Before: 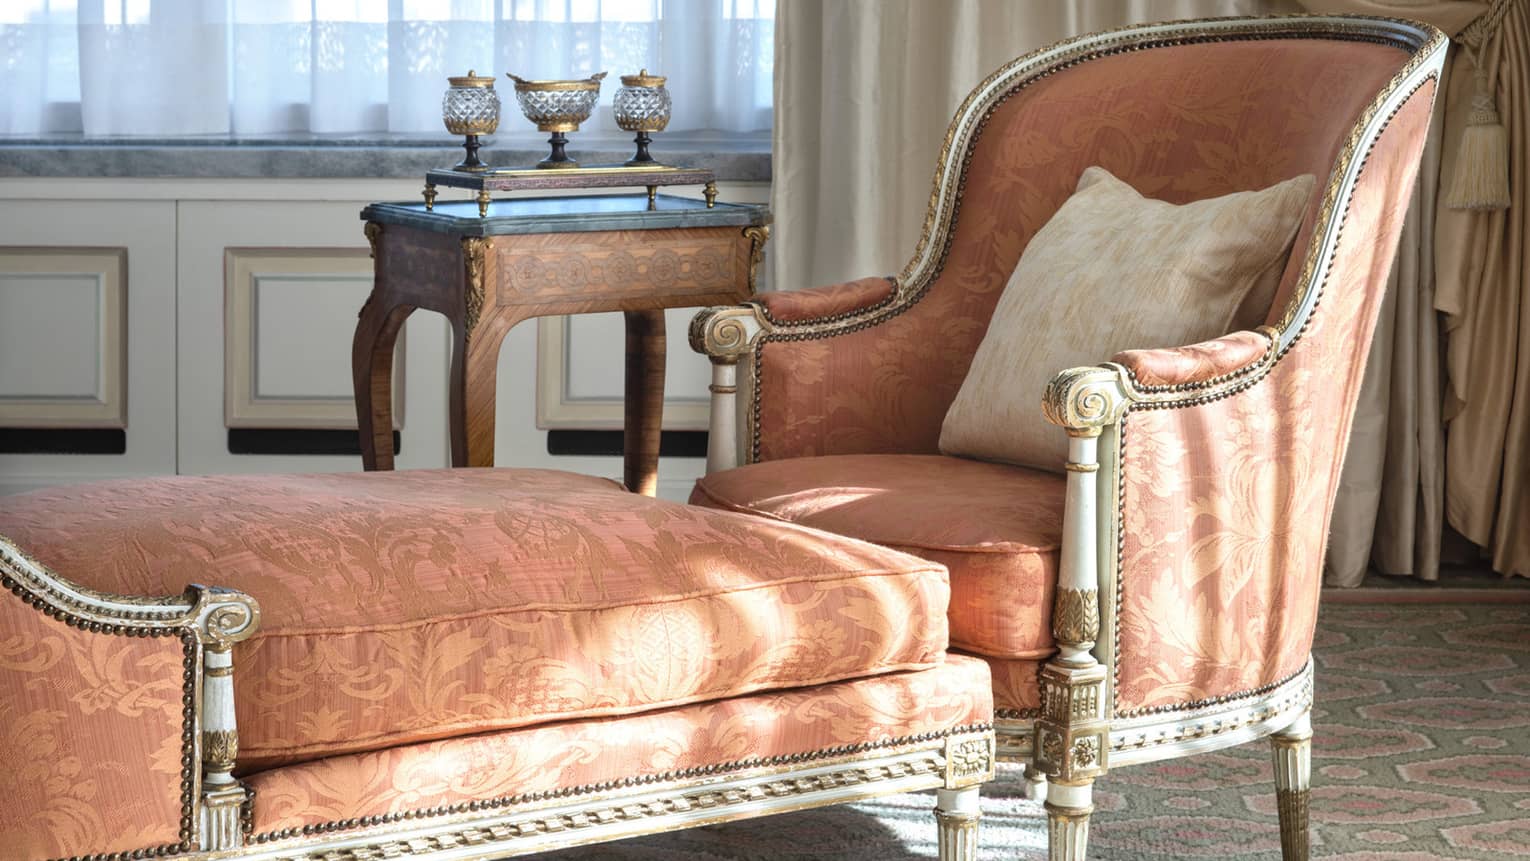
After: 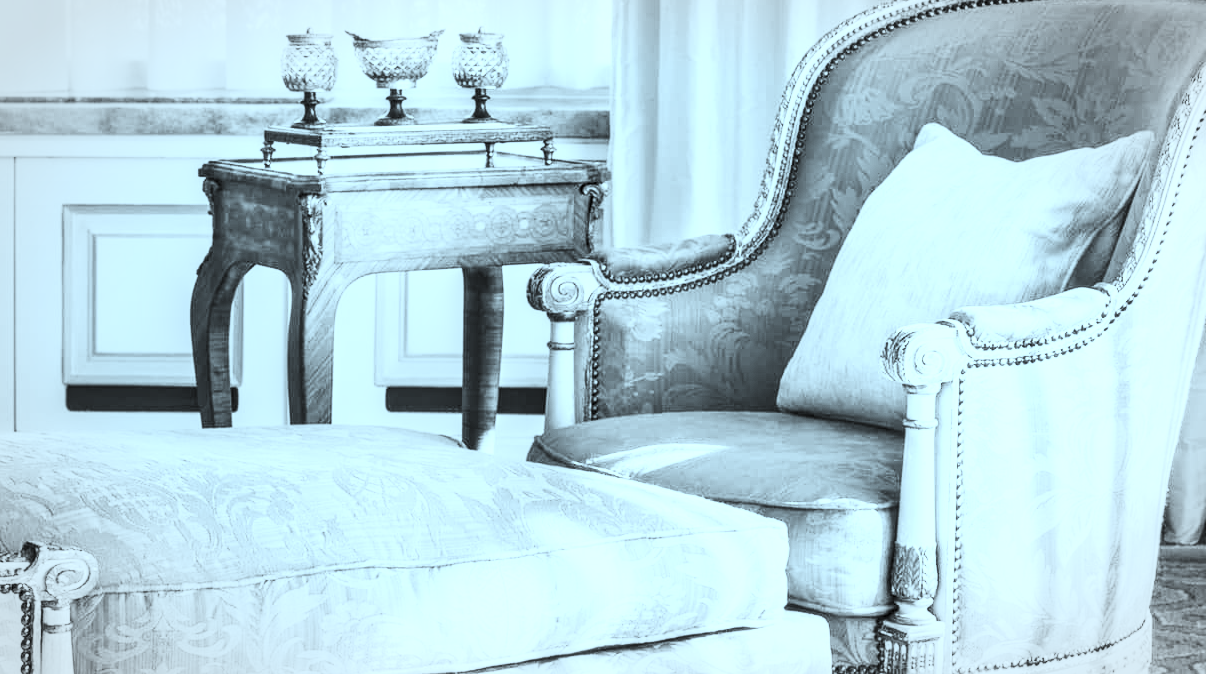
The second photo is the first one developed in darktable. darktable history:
local contrast: detail 142%
exposure: black level correction 0, exposure 0.693 EV, compensate exposure bias true, compensate highlight preservation false
crop and rotate: left 10.65%, top 5.028%, right 10.504%, bottom 16.616%
color correction: highlights a* -11.59, highlights b* -15.06
tone curve: curves: ch0 [(0, 0.012) (0.036, 0.035) (0.274, 0.288) (0.504, 0.536) (0.844, 0.84) (1, 0.983)]; ch1 [(0, 0) (0.389, 0.403) (0.462, 0.486) (0.499, 0.498) (0.511, 0.502) (0.536, 0.547) (0.579, 0.578) (0.626, 0.645) (0.749, 0.781) (1, 1)]; ch2 [(0, 0) (0.457, 0.486) (0.5, 0.5) (0.557, 0.561) (0.614, 0.622) (0.704, 0.732) (1, 1)], preserve colors none
contrast brightness saturation: contrast 0.515, brightness 0.457, saturation -0.995
vignetting: brightness -0.279, automatic ratio true
